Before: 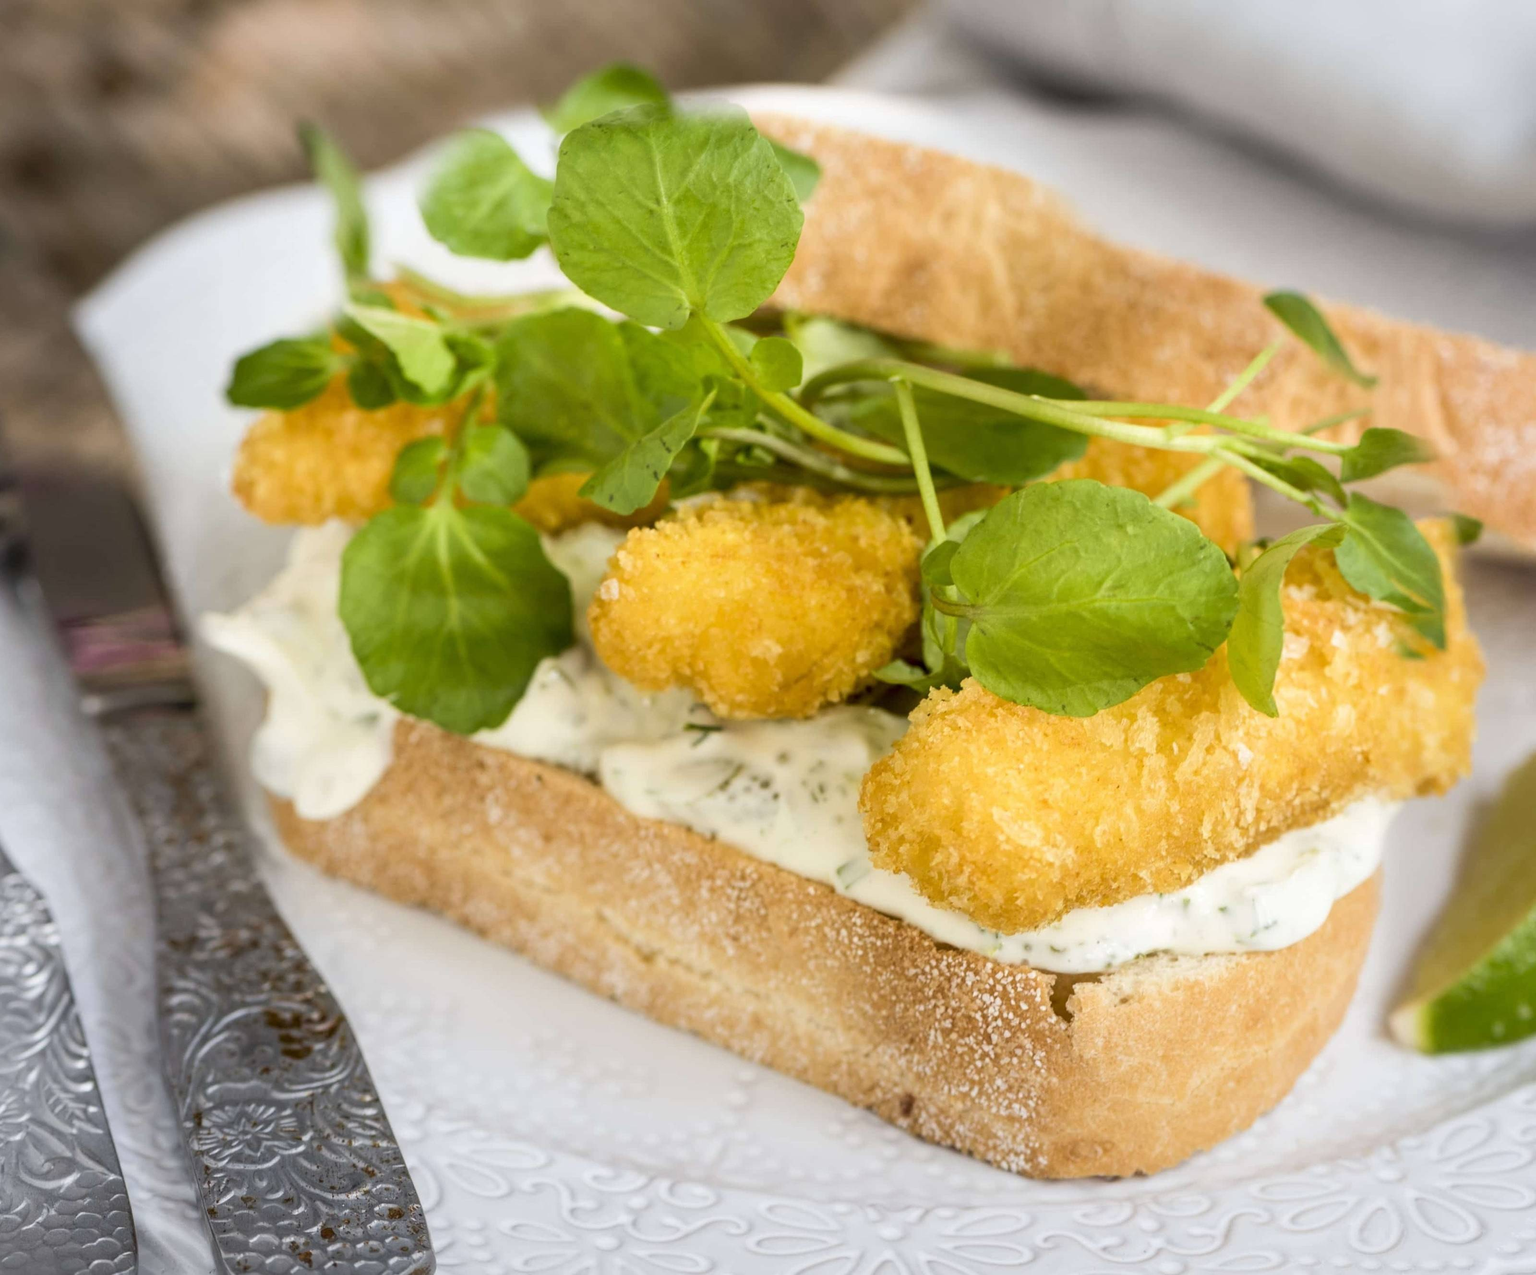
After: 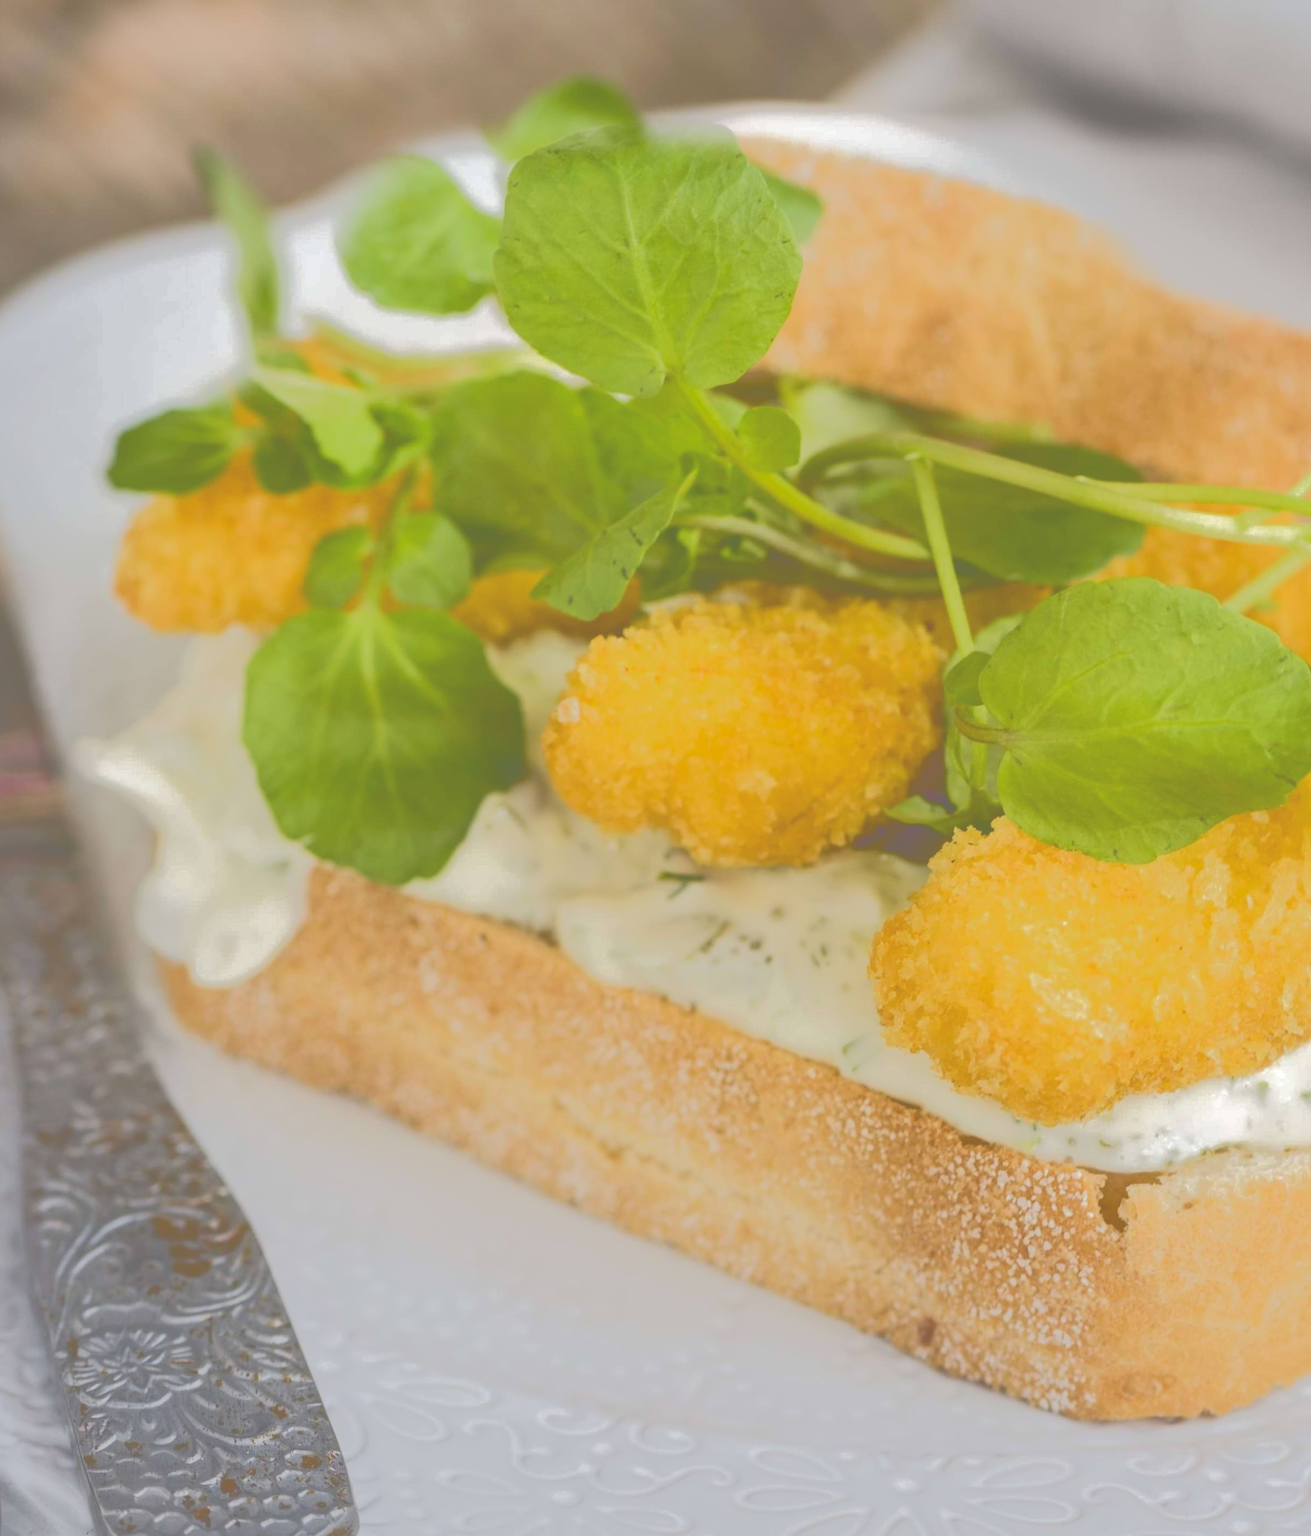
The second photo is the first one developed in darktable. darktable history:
crop and rotate: left 9%, right 20.089%
tone curve: curves: ch0 [(0, 0) (0.003, 0.43) (0.011, 0.433) (0.025, 0.434) (0.044, 0.436) (0.069, 0.439) (0.1, 0.442) (0.136, 0.446) (0.177, 0.449) (0.224, 0.454) (0.277, 0.462) (0.335, 0.488) (0.399, 0.524) (0.468, 0.566) (0.543, 0.615) (0.623, 0.666) (0.709, 0.718) (0.801, 0.761) (0.898, 0.801) (1, 1)], color space Lab, independent channels, preserve colors none
